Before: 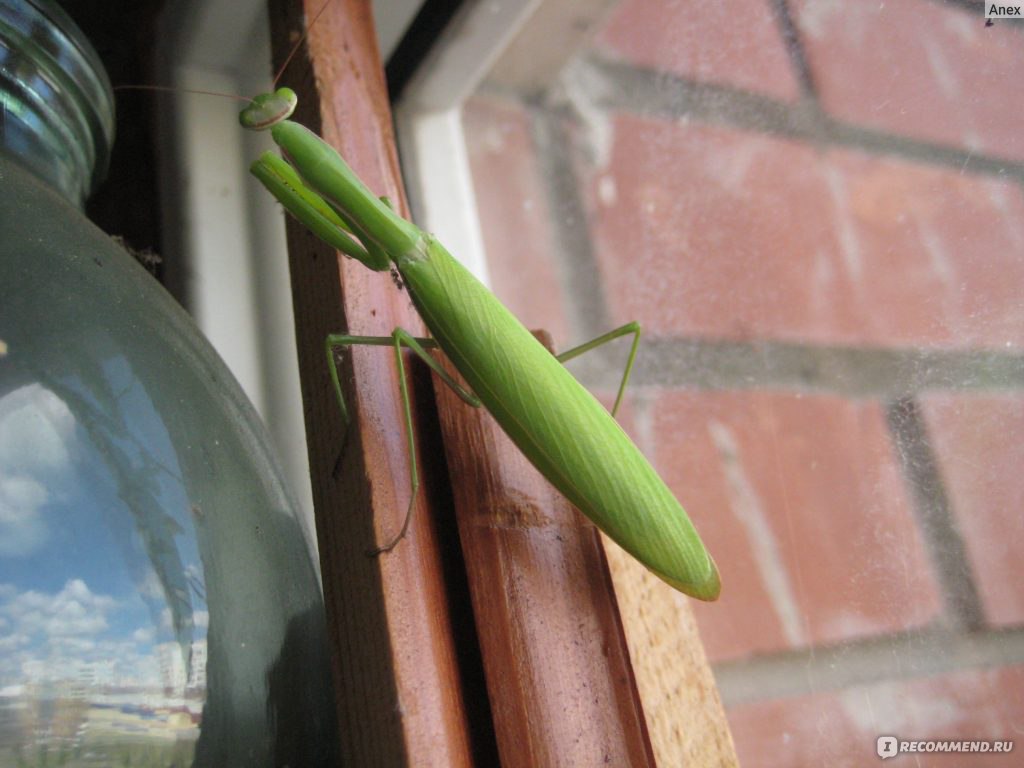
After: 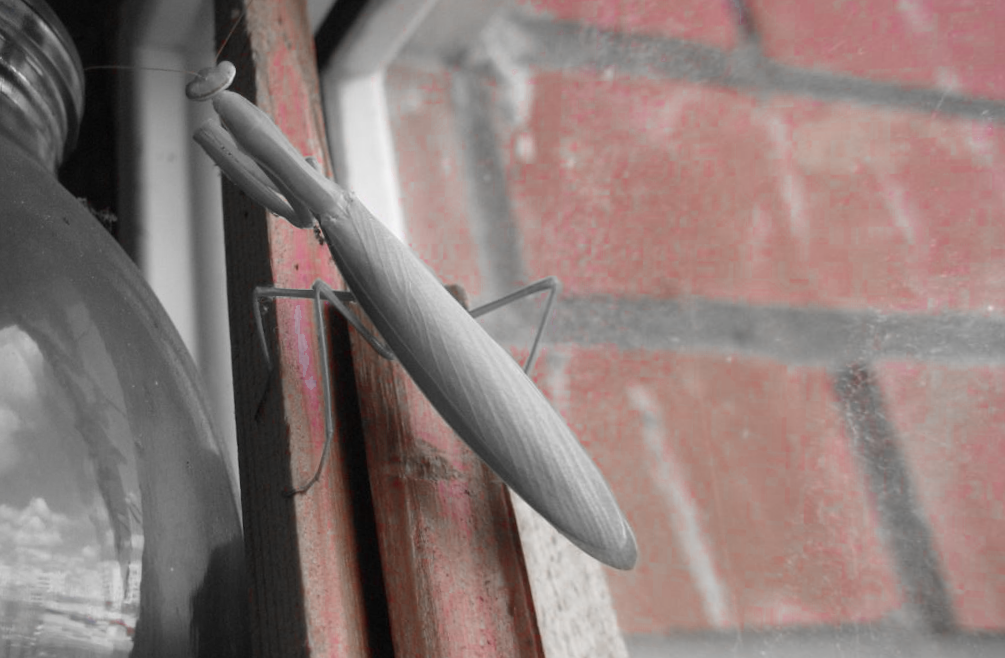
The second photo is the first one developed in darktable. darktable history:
color zones: curves: ch0 [(0, 0.278) (0.143, 0.5) (0.286, 0.5) (0.429, 0.5) (0.571, 0.5) (0.714, 0.5) (0.857, 0.5) (1, 0.5)]; ch1 [(0, 1) (0.143, 0.165) (0.286, 0) (0.429, 0) (0.571, 0) (0.714, 0) (0.857, 0.5) (1, 0.5)]; ch2 [(0, 0.508) (0.143, 0.5) (0.286, 0.5) (0.429, 0.5) (0.571, 0.5) (0.714, 0.5) (0.857, 0.5) (1, 0.5)]
rotate and perspective: rotation 1.69°, lens shift (vertical) -0.023, lens shift (horizontal) -0.291, crop left 0.025, crop right 0.988, crop top 0.092, crop bottom 0.842
